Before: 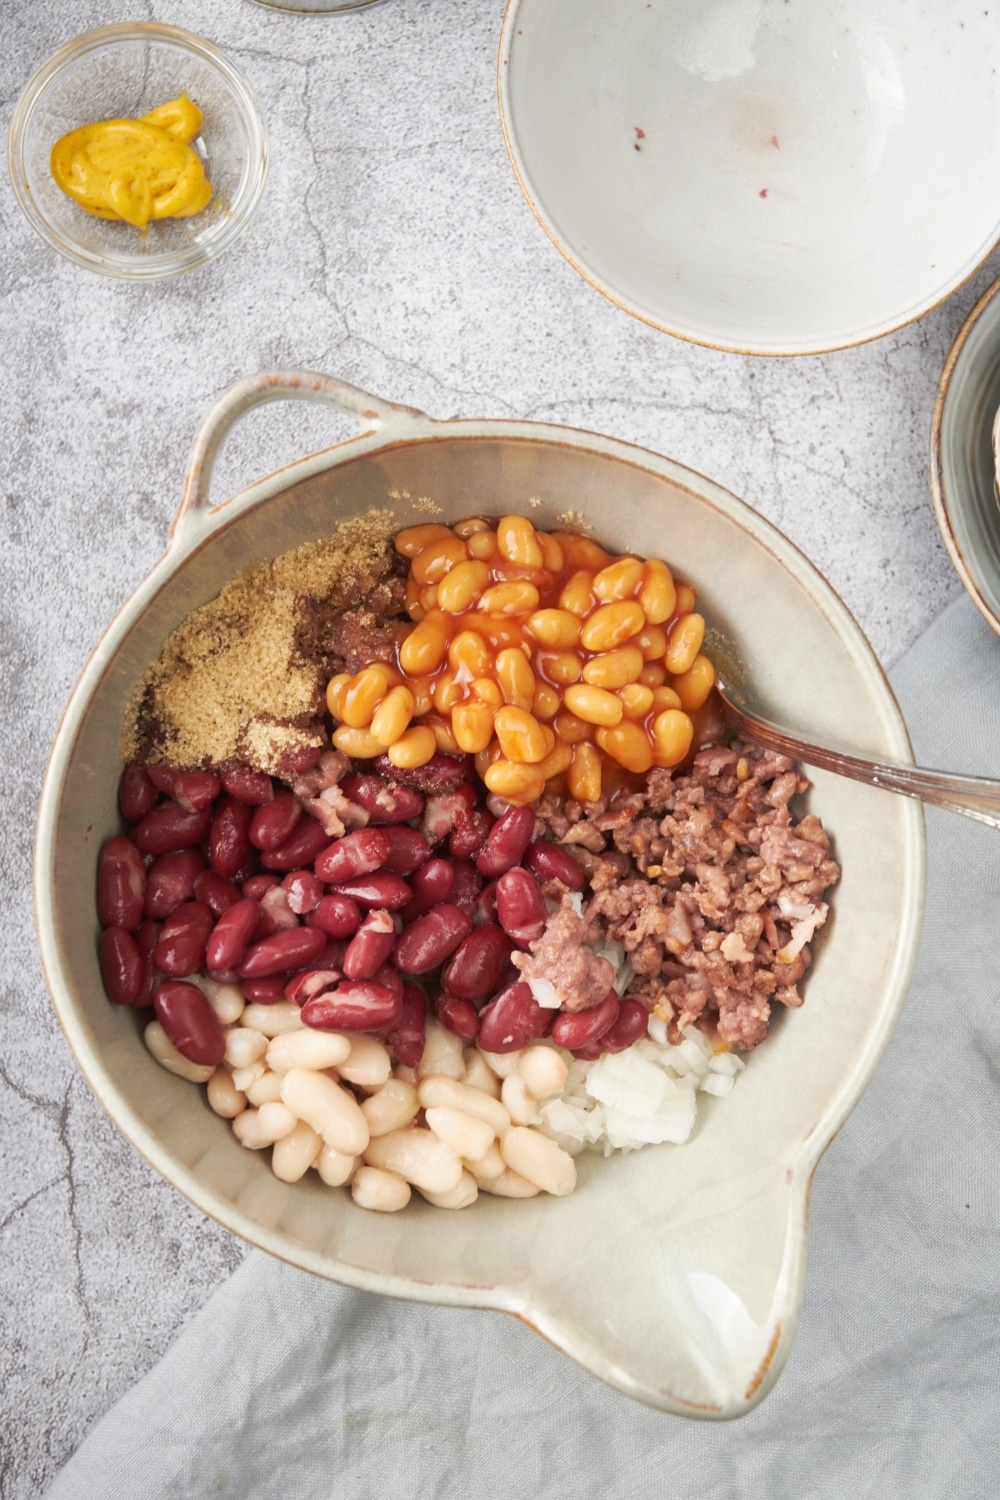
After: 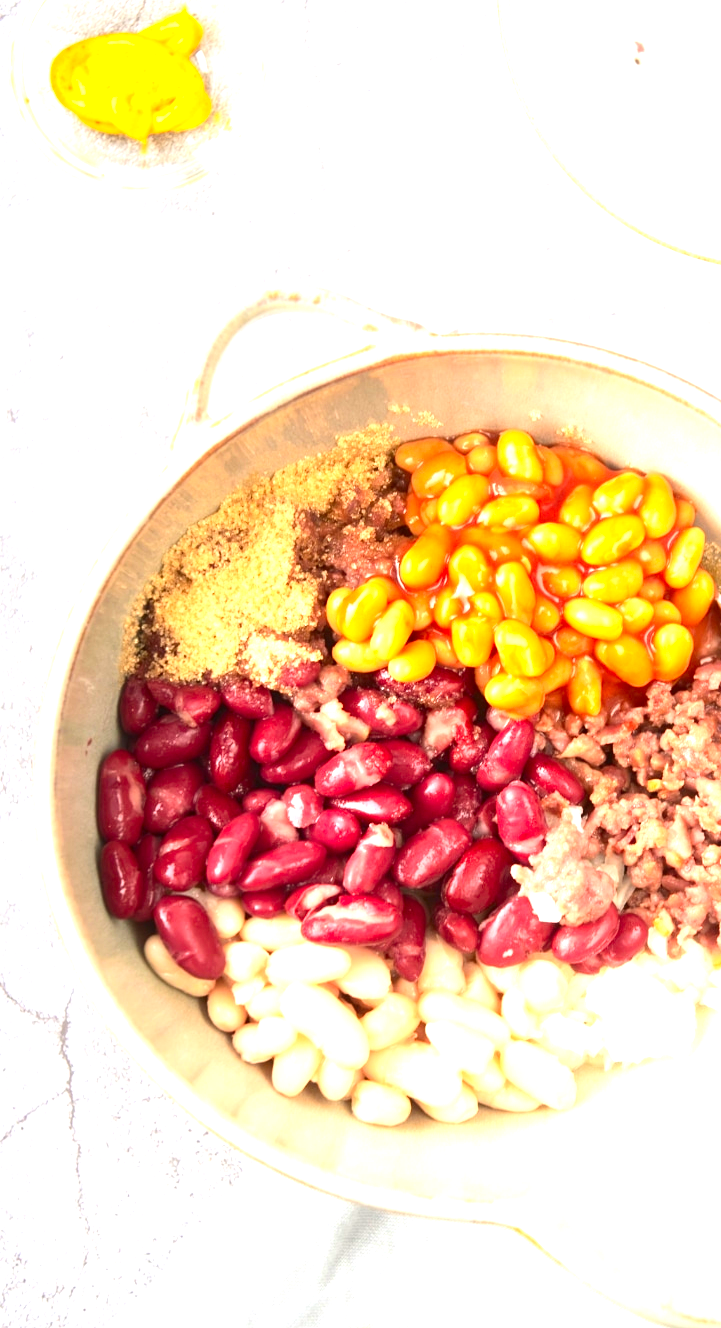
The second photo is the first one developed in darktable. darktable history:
contrast brightness saturation: contrast 0.178, saturation 0.301
crop: top 5.766%, right 27.843%, bottom 5.677%
exposure: black level correction 0, exposure 1.52 EV, compensate highlight preservation false
